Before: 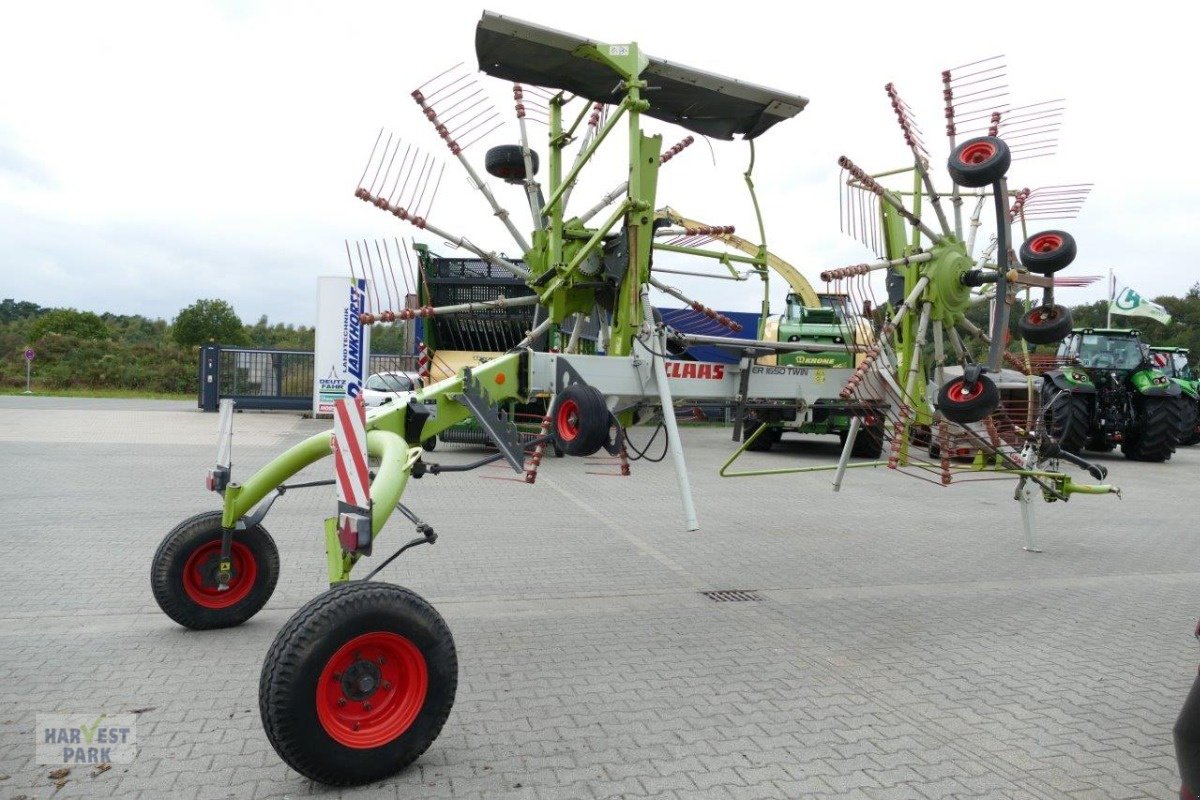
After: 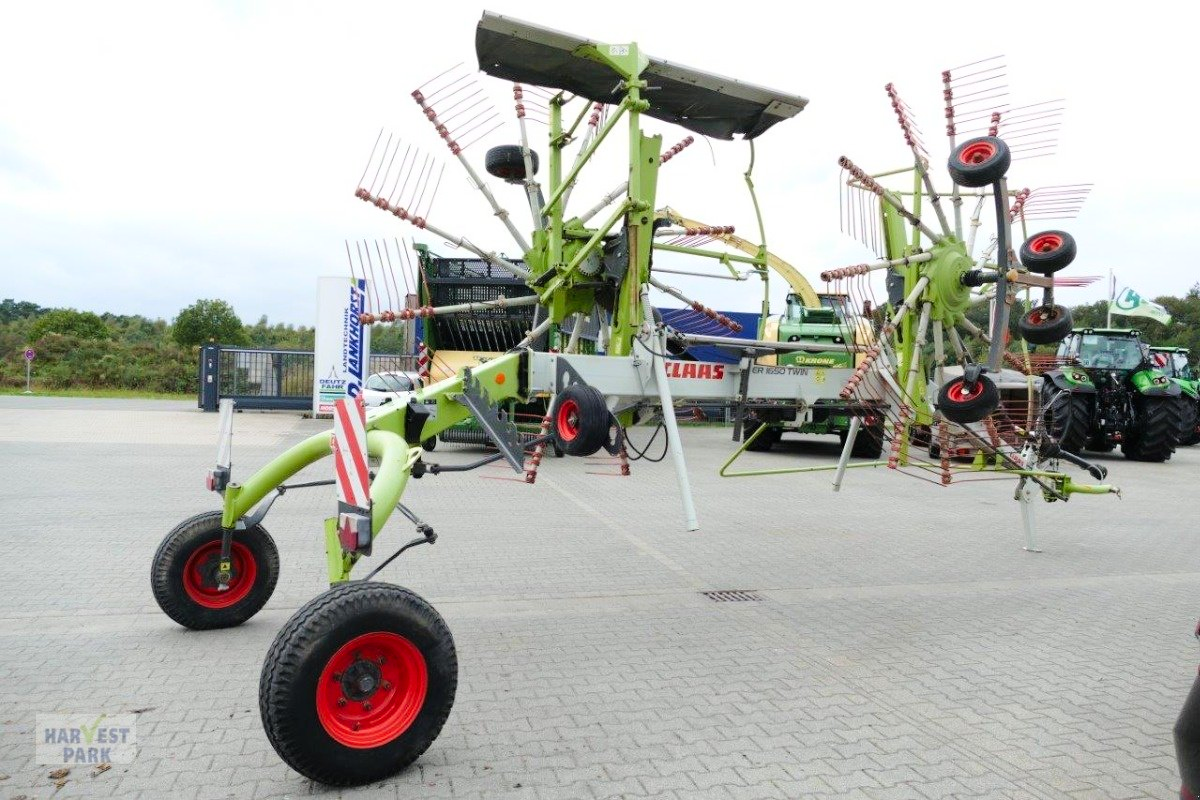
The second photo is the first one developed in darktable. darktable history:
tone curve: curves: ch0 [(0, 0) (0.051, 0.047) (0.102, 0.099) (0.228, 0.275) (0.432, 0.535) (0.695, 0.778) (0.908, 0.946) (1, 1)]; ch1 [(0, 0) (0.339, 0.298) (0.402, 0.363) (0.453, 0.421) (0.483, 0.469) (0.494, 0.493) (0.504, 0.501) (0.527, 0.538) (0.563, 0.595) (0.597, 0.632) (1, 1)]; ch2 [(0, 0) (0.48, 0.48) (0.504, 0.5) (0.539, 0.554) (0.59, 0.63) (0.642, 0.684) (0.824, 0.815) (1, 1)], color space Lab, linked channels, preserve colors none
